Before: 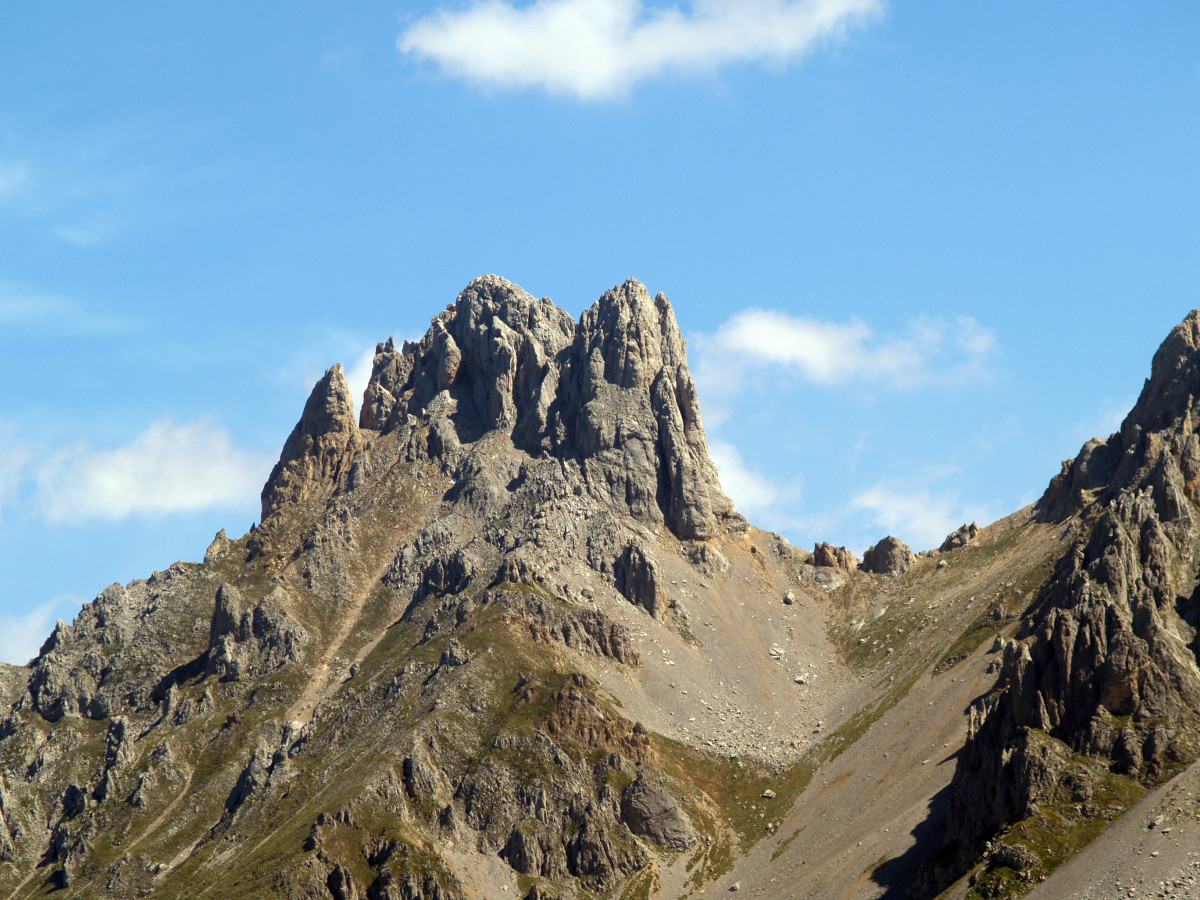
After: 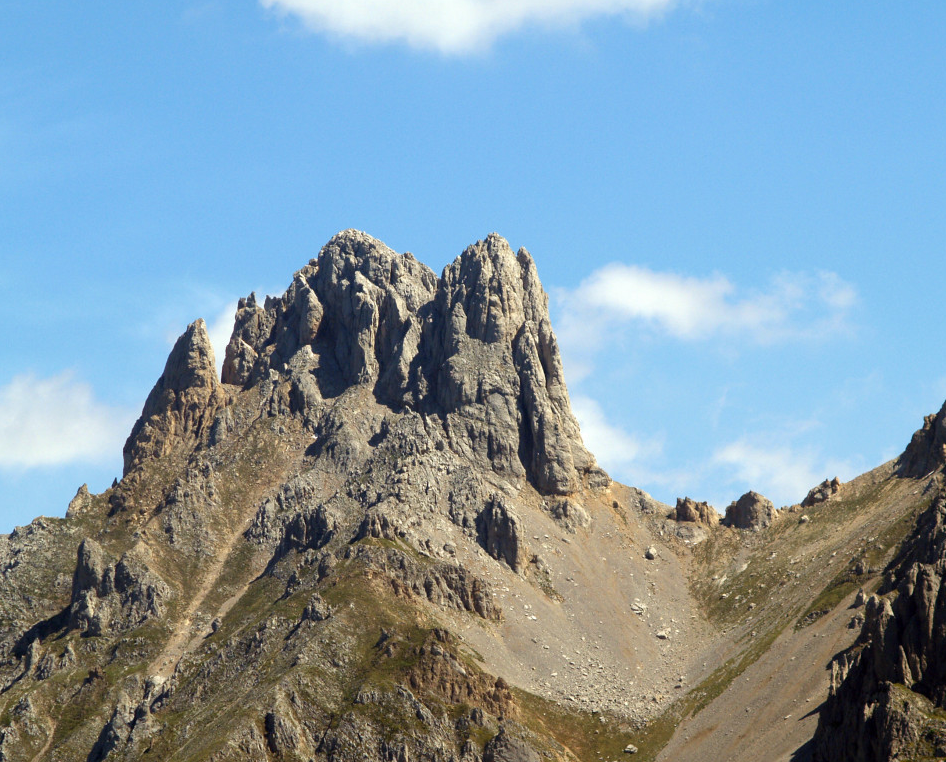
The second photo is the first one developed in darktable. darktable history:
crop: left 11.561%, top 5.006%, right 9.582%, bottom 10.314%
